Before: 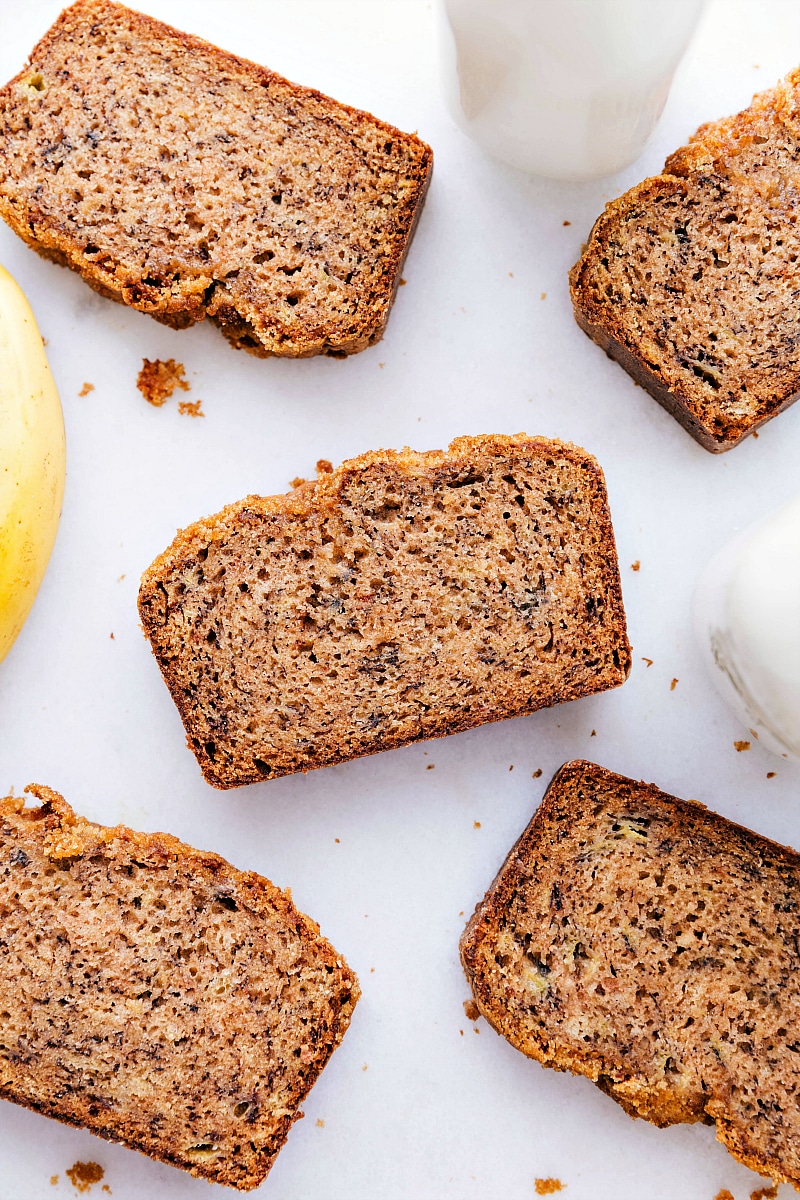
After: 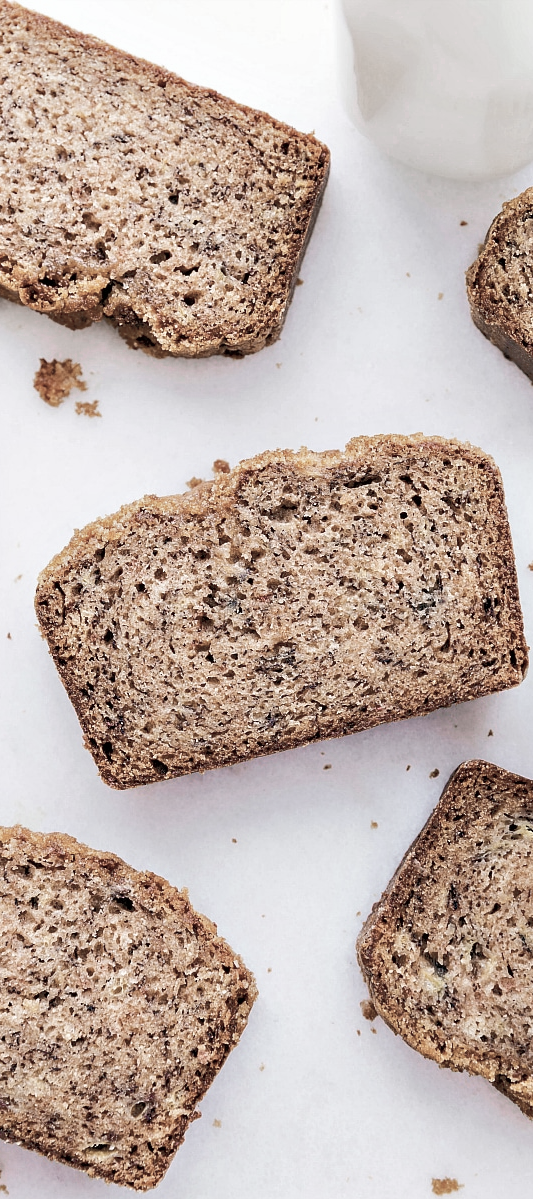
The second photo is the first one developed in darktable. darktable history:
color zones: curves: ch0 [(0, 0.6) (0.129, 0.508) (0.193, 0.483) (0.429, 0.5) (0.571, 0.5) (0.714, 0.5) (0.857, 0.5) (1, 0.6)]; ch1 [(0, 0.481) (0.112, 0.245) (0.213, 0.223) (0.429, 0.233) (0.571, 0.231) (0.683, 0.242) (0.857, 0.296) (1, 0.481)]
crop and rotate: left 12.881%, right 20.48%
tone equalizer: -8 EV -0.51 EV, -7 EV -0.28 EV, -6 EV -0.102 EV, -5 EV 0.406 EV, -4 EV 0.965 EV, -3 EV 0.789 EV, -2 EV -0.015 EV, -1 EV 0.139 EV, +0 EV -0.013 EV
